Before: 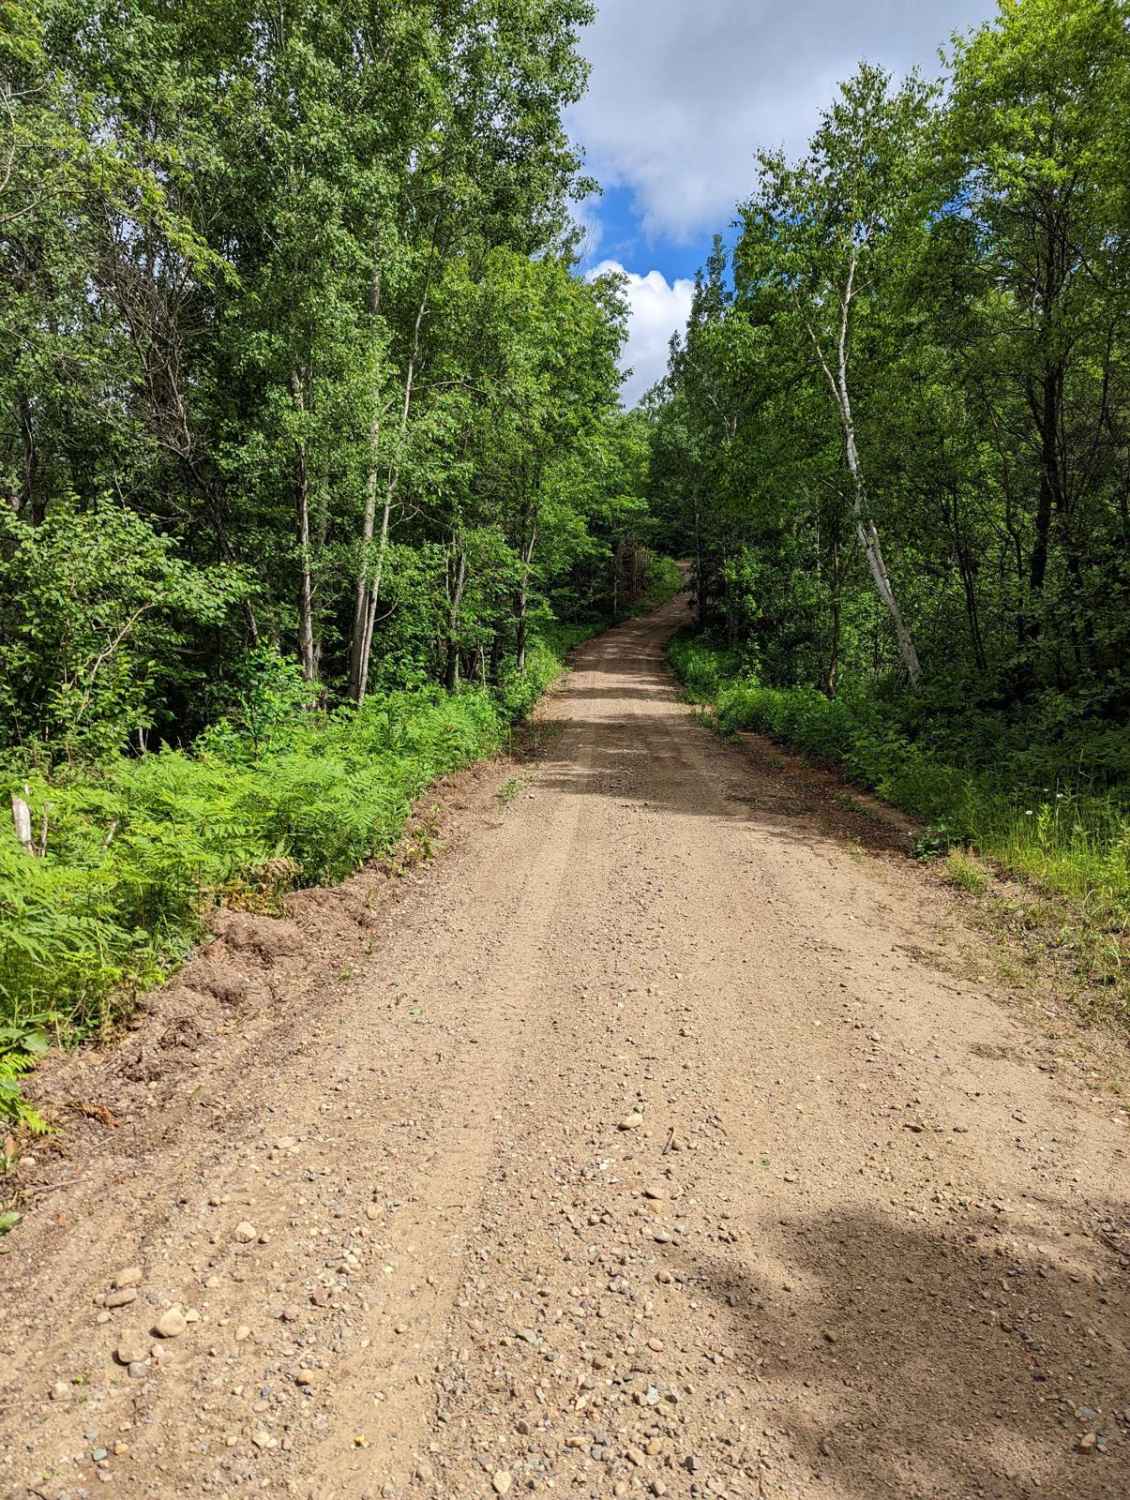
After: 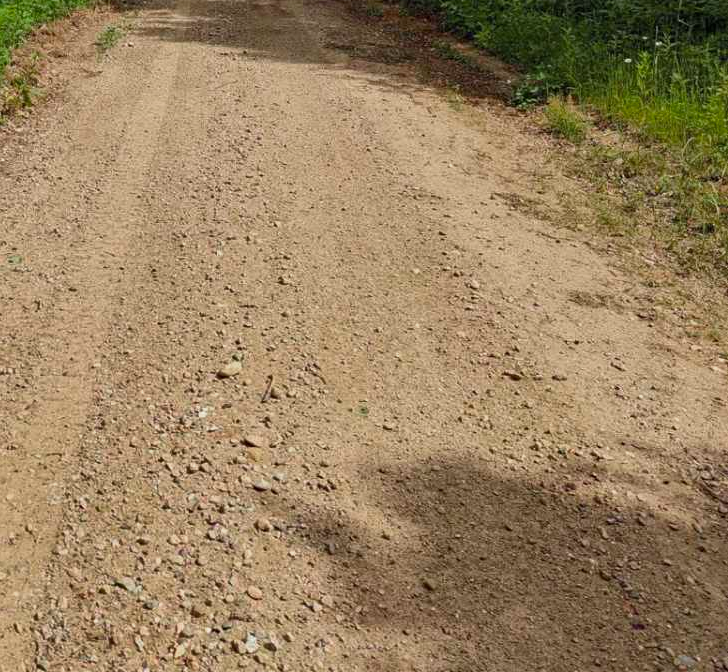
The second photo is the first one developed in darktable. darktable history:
shadows and highlights: low approximation 0.01, soften with gaussian
crop and rotate: left 35.509%, top 50.238%, bottom 4.934%
color zones: curves: ch0 [(0, 0.48) (0.209, 0.398) (0.305, 0.332) (0.429, 0.493) (0.571, 0.5) (0.714, 0.5) (0.857, 0.5) (1, 0.48)]; ch1 [(0, 0.633) (0.143, 0.586) (0.286, 0.489) (0.429, 0.448) (0.571, 0.31) (0.714, 0.335) (0.857, 0.492) (1, 0.633)]; ch2 [(0, 0.448) (0.143, 0.498) (0.286, 0.5) (0.429, 0.5) (0.571, 0.5) (0.714, 0.5) (0.857, 0.5) (1, 0.448)]
